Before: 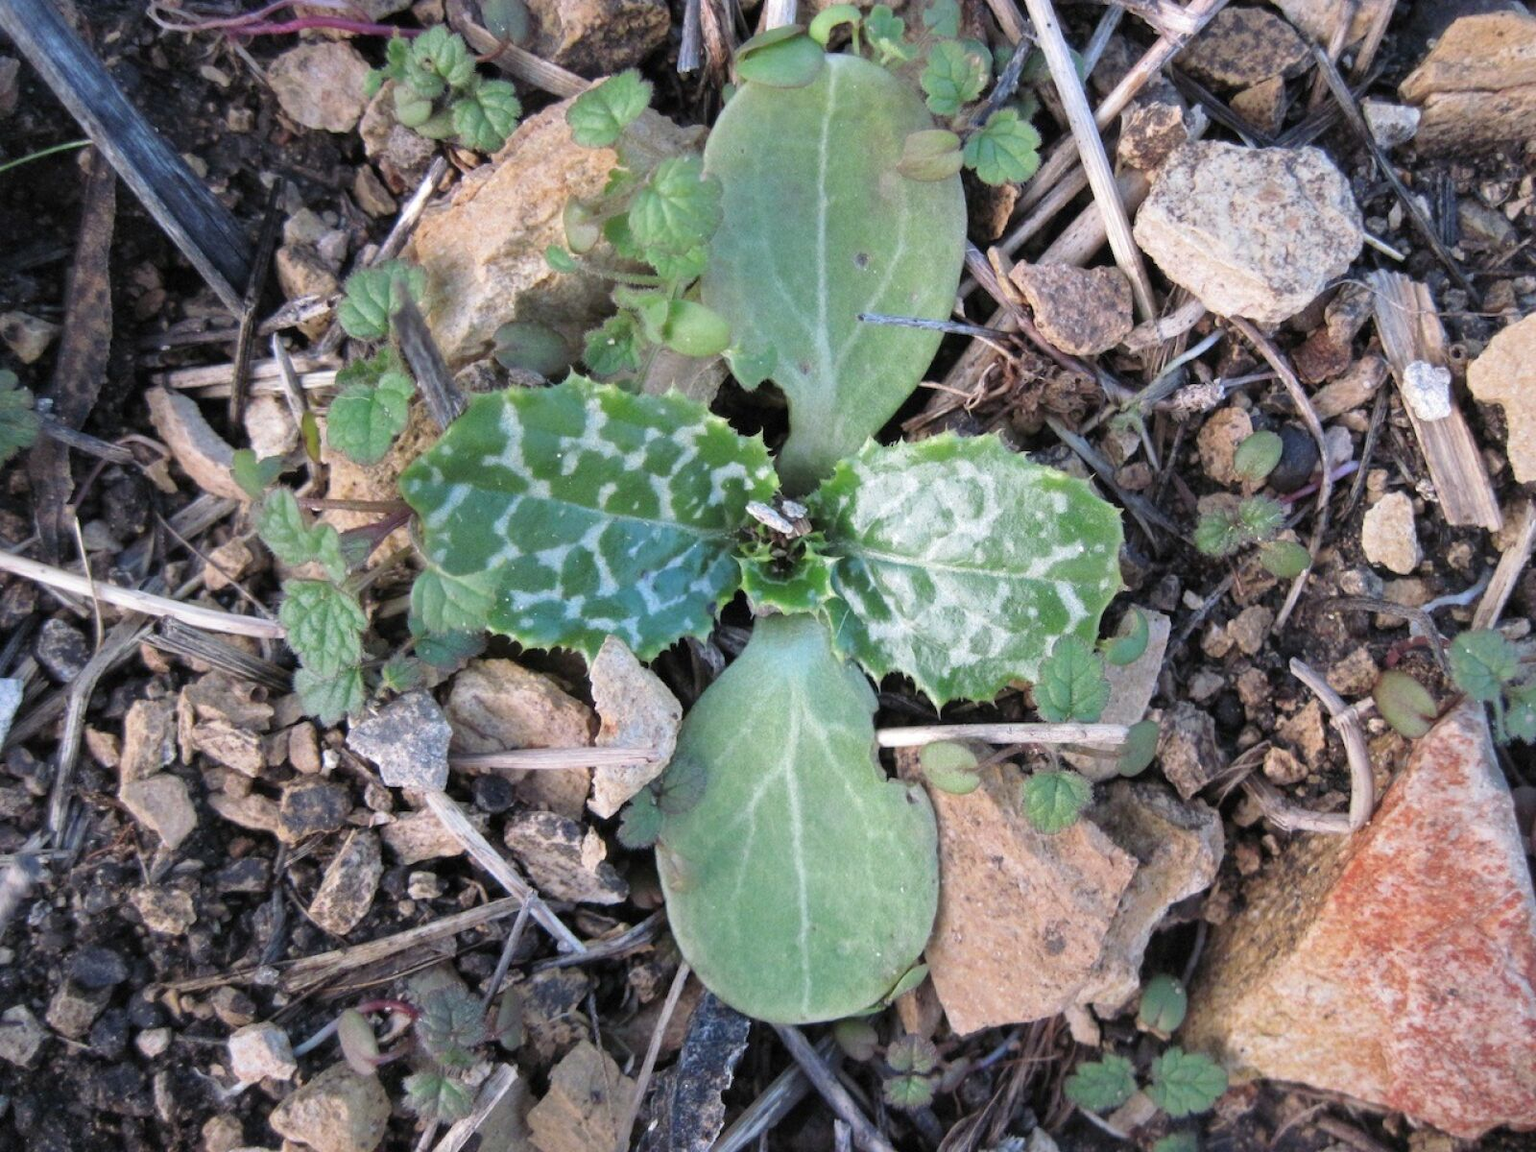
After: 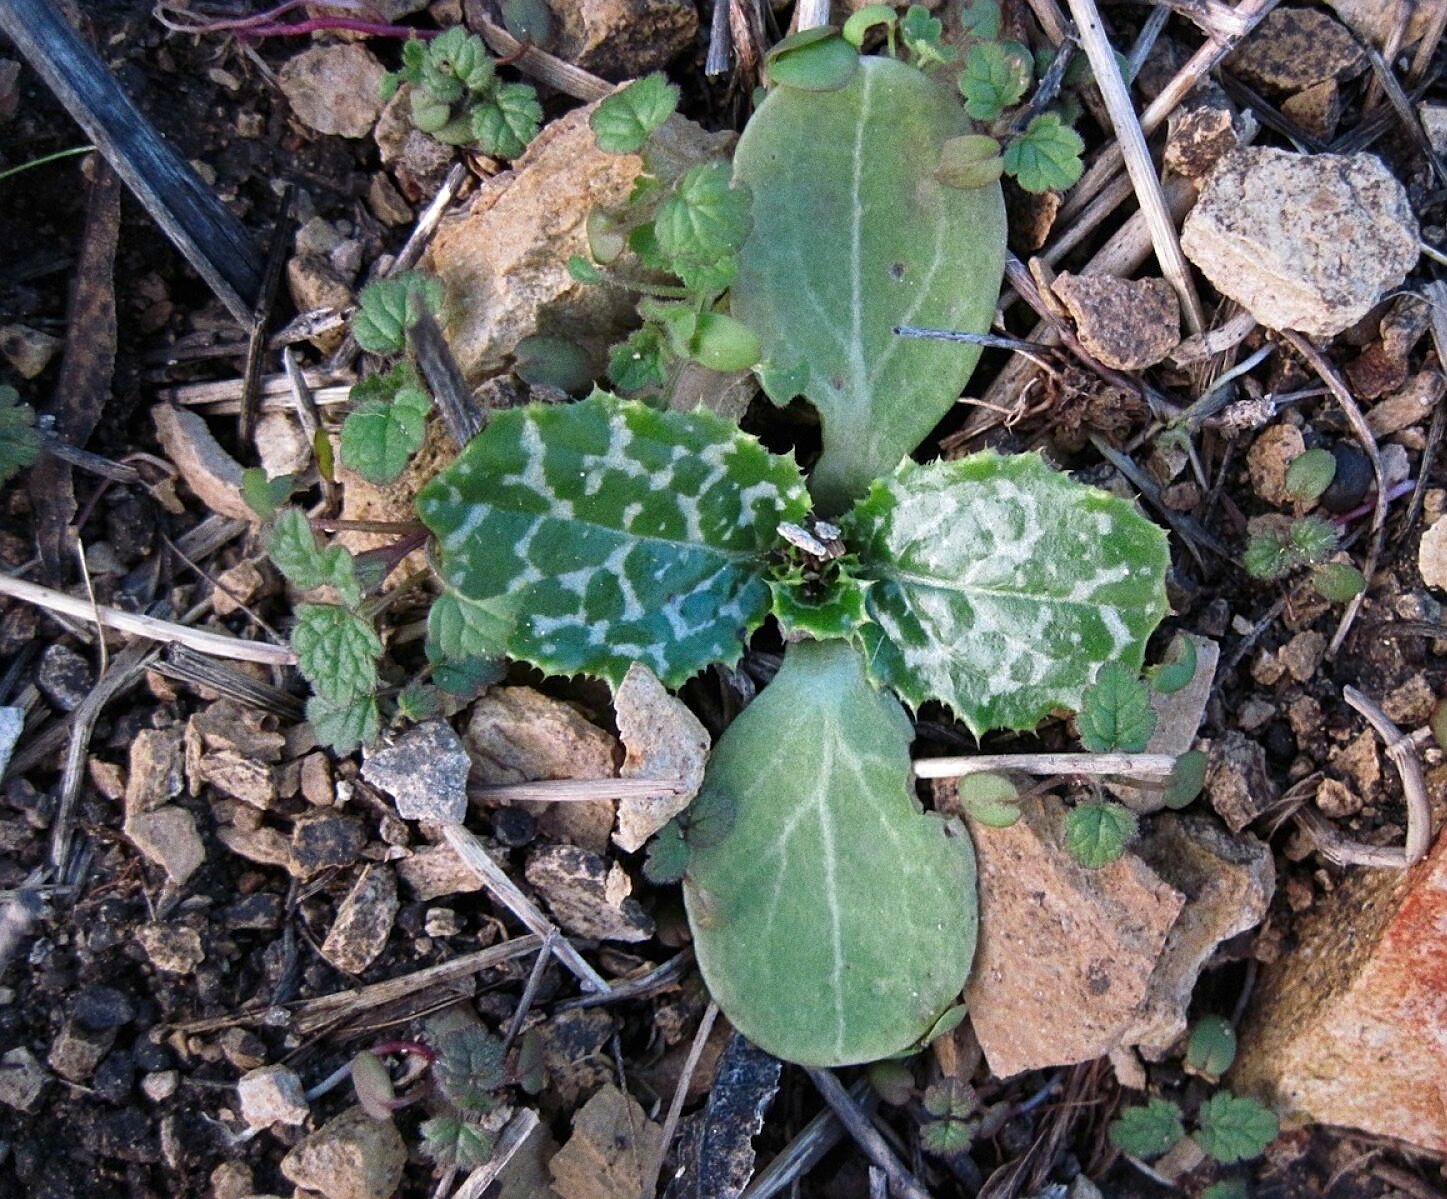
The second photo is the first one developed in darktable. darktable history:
contrast brightness saturation: contrast 0.07, brightness -0.14, saturation 0.11
crop: right 9.509%, bottom 0.031%
sharpen: on, module defaults
grain: coarseness 0.09 ISO
